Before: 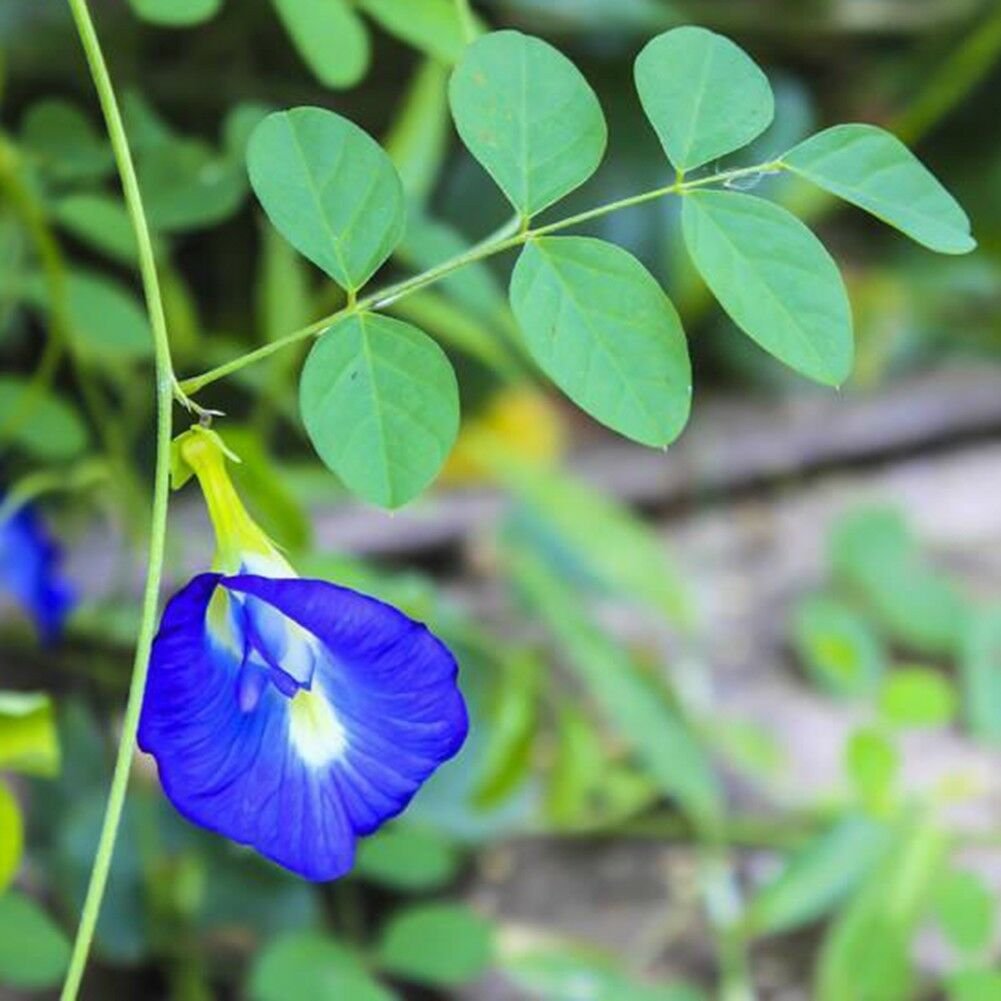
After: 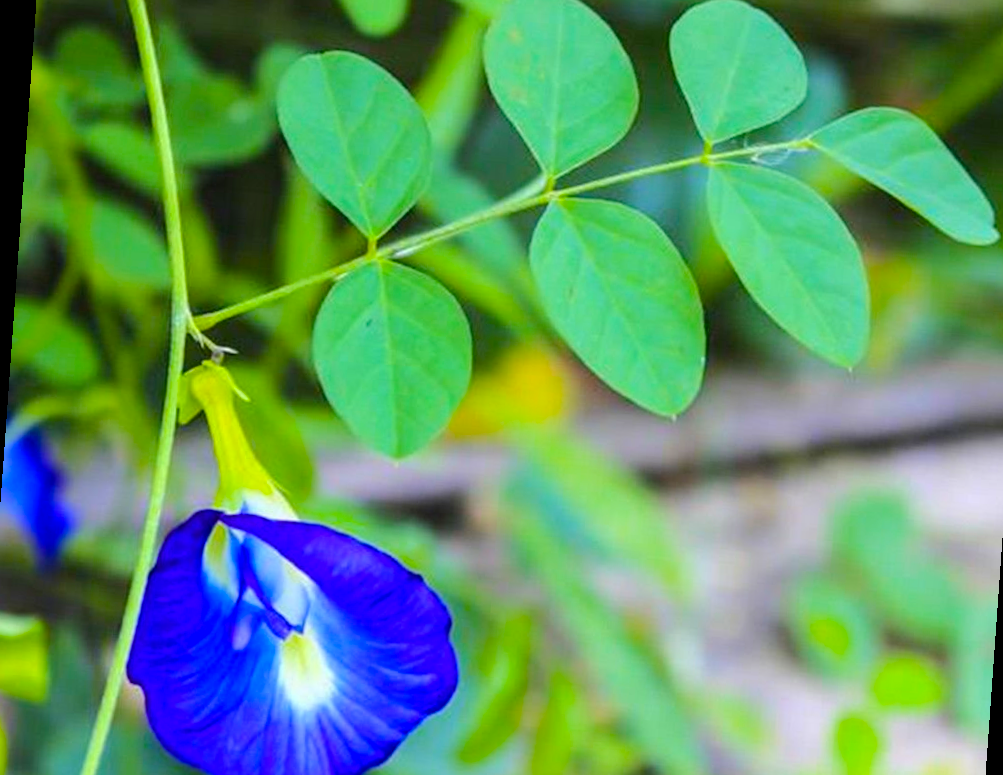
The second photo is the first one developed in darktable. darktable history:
crop: left 2.737%, top 7.287%, right 3.421%, bottom 20.179%
color balance rgb: perceptual saturation grading › global saturation 25%, perceptual brilliance grading › mid-tones 10%, perceptual brilliance grading › shadows 15%, global vibrance 20%
rotate and perspective: rotation 4.1°, automatic cropping off
